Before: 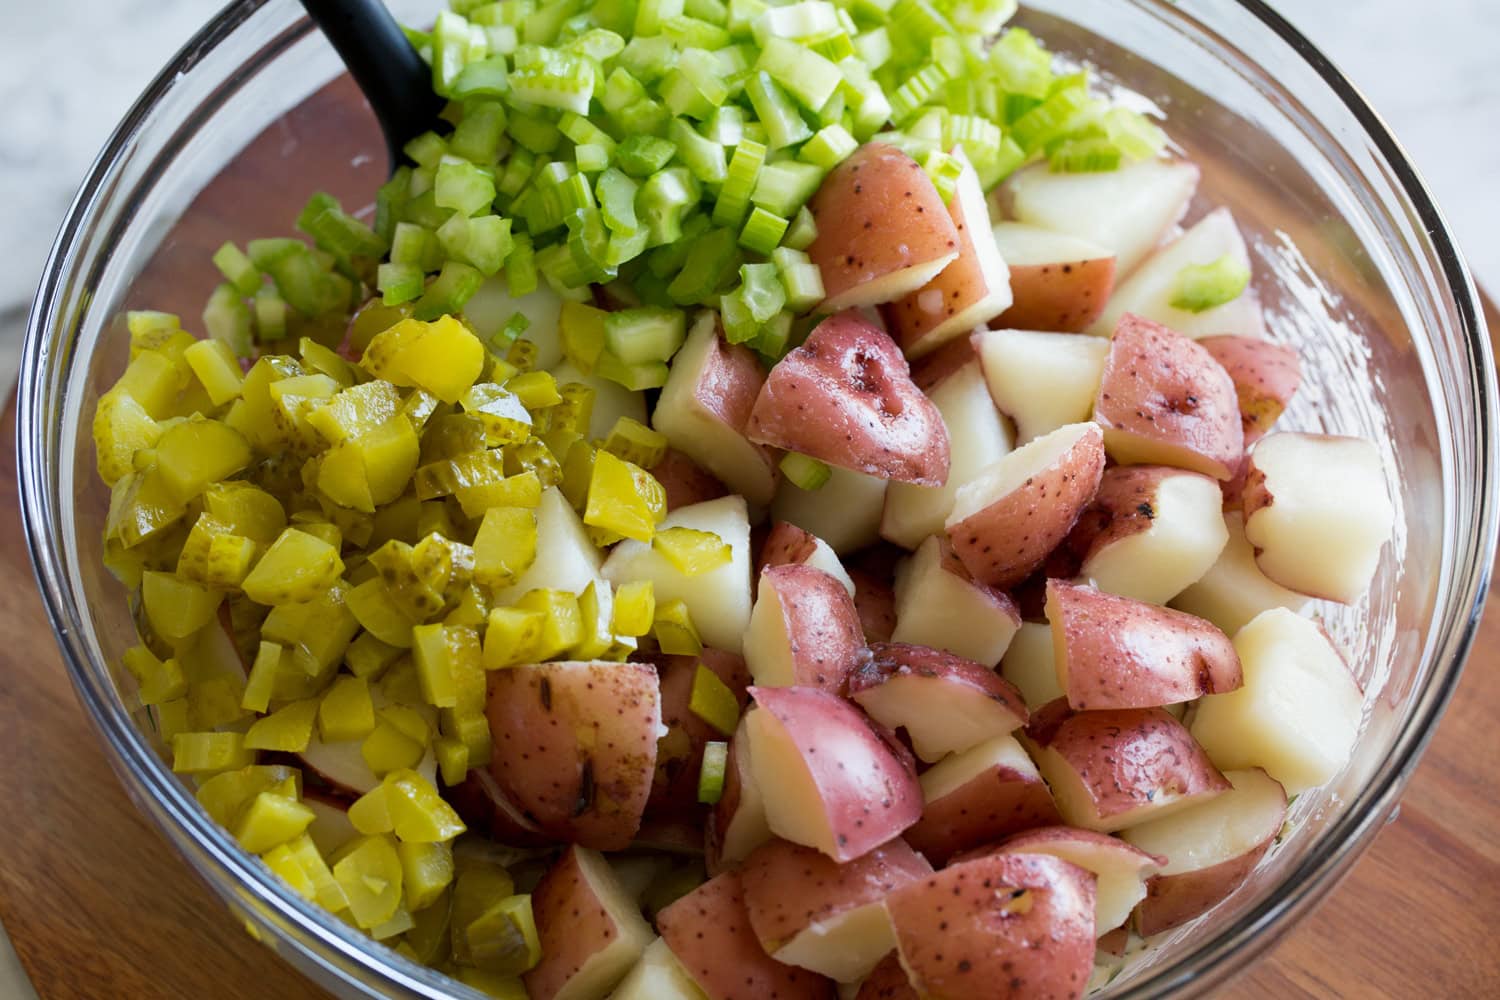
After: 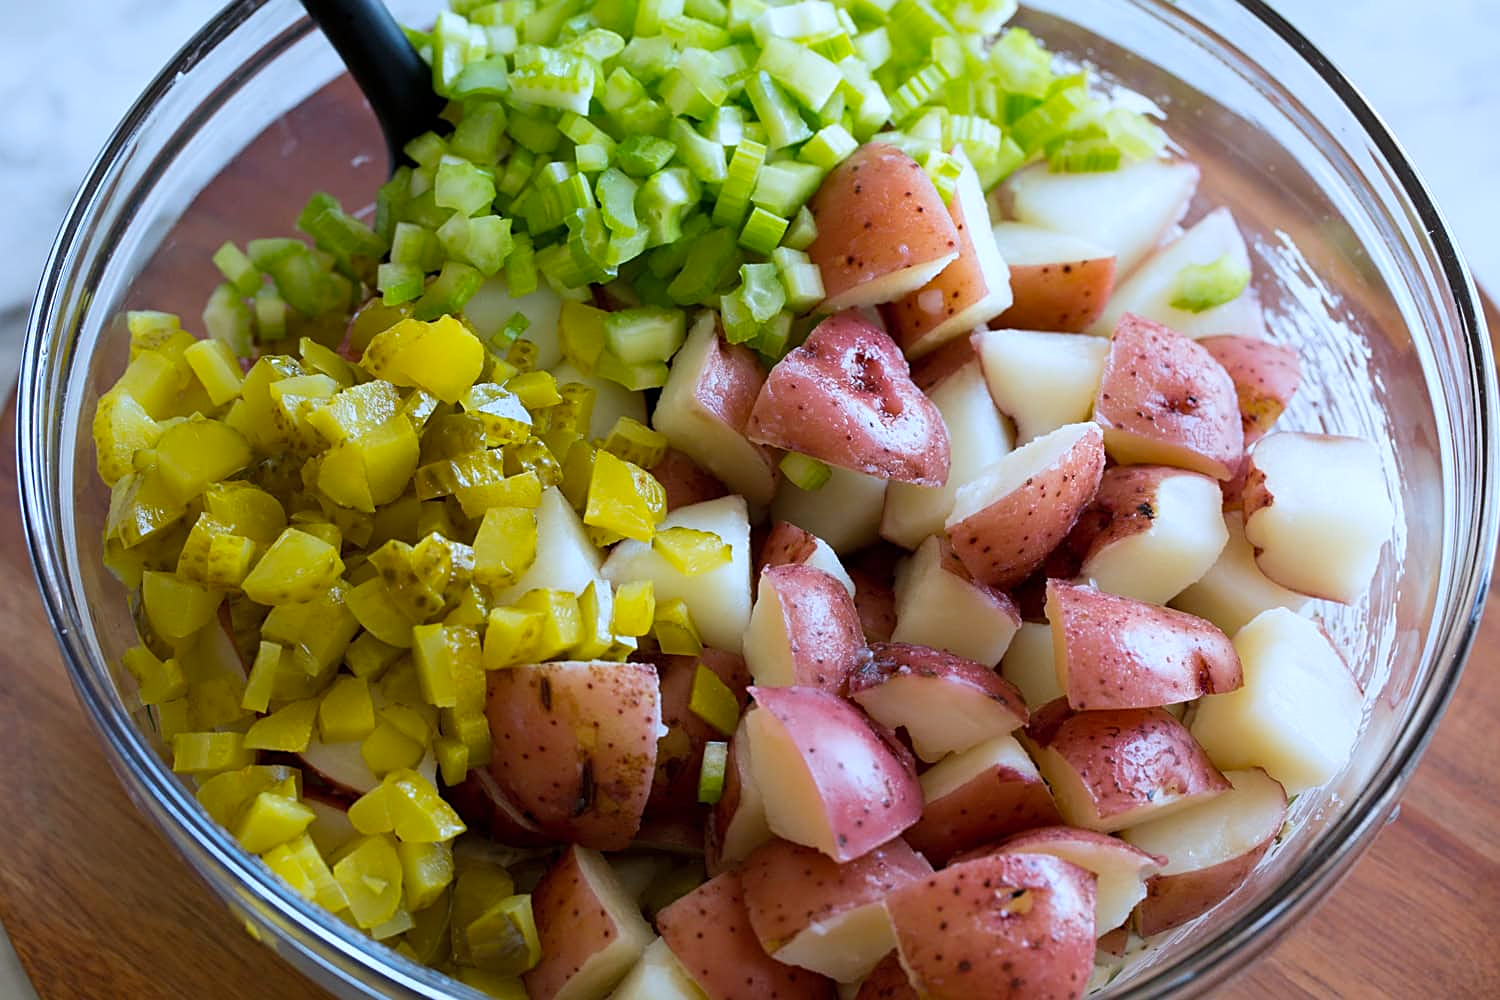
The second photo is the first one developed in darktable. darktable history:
color balance: output saturation 110%
sharpen: on, module defaults
color correction: highlights a* -2.24, highlights b* -18.1
